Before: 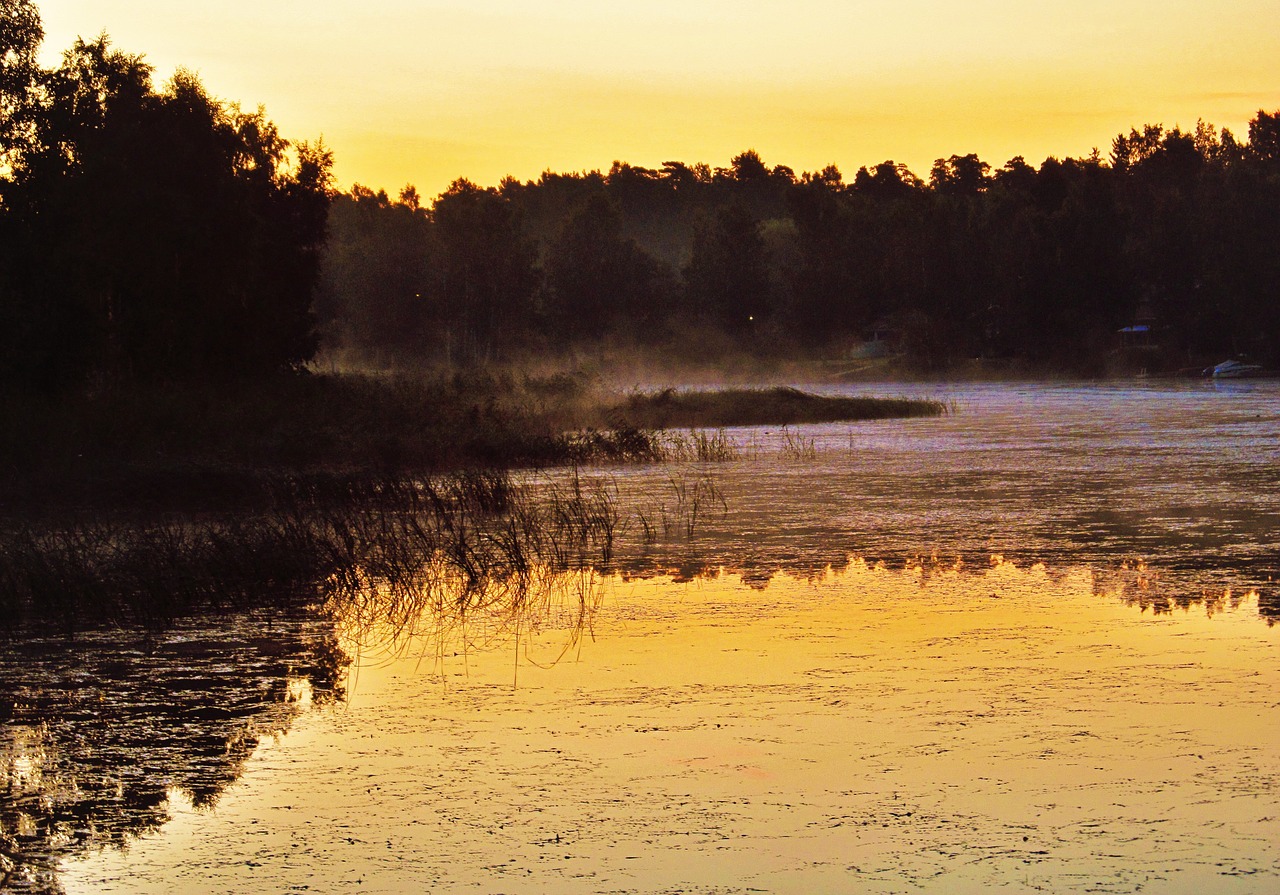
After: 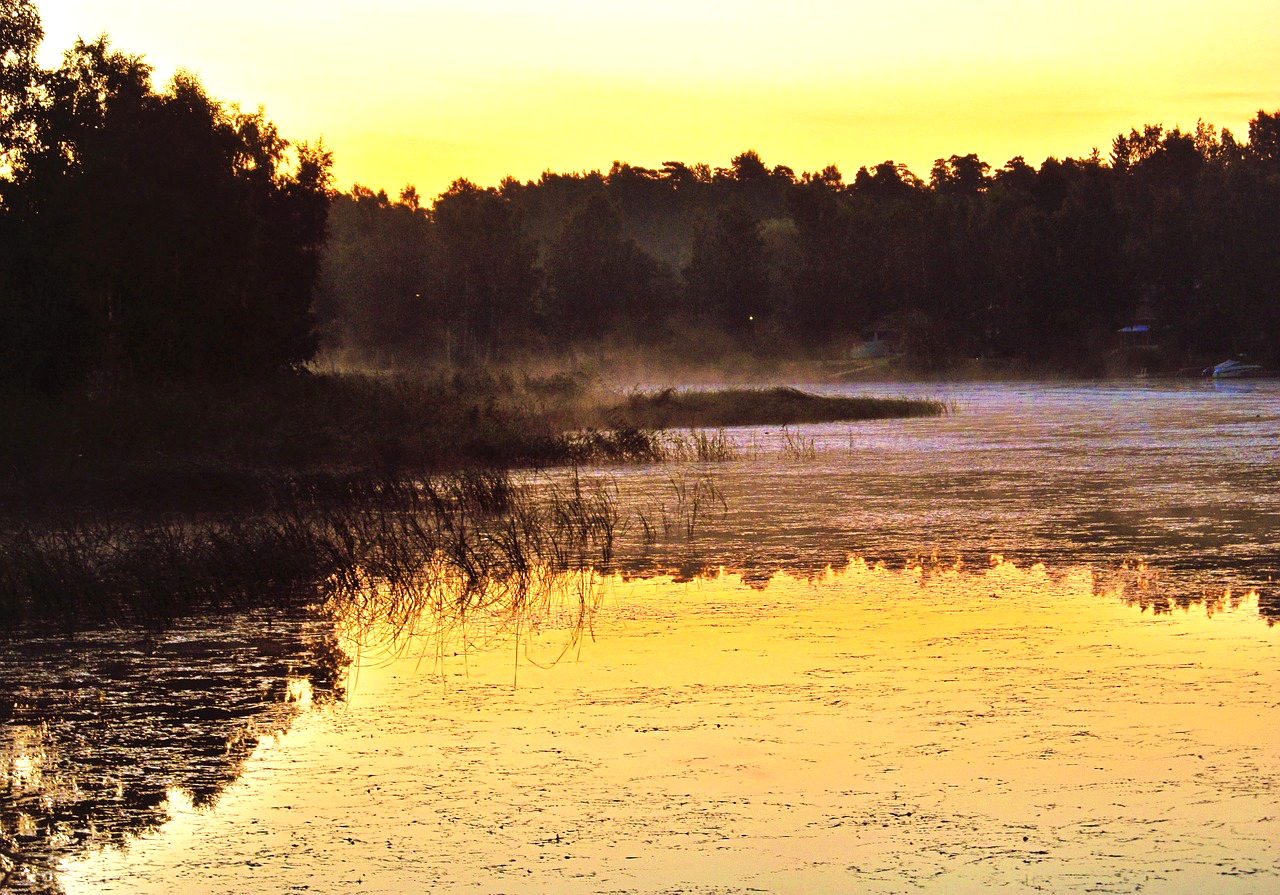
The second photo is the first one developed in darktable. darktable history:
exposure: black level correction 0, exposure 0.499 EV, compensate highlight preservation false
